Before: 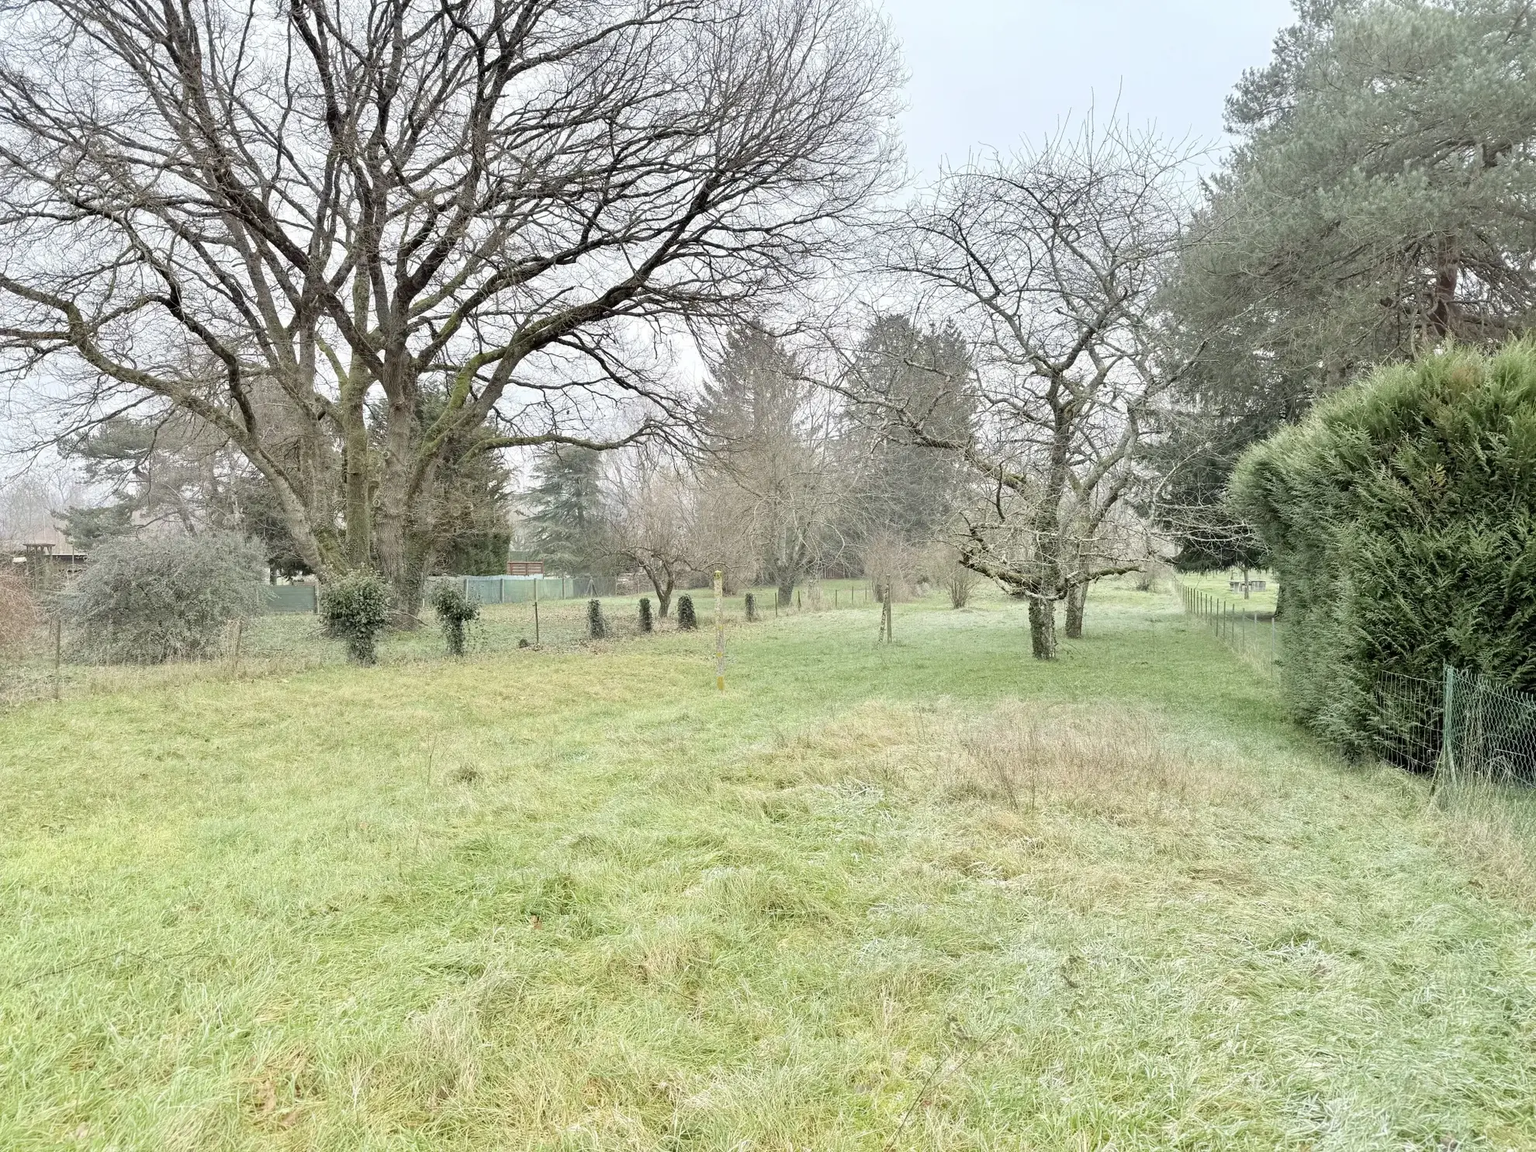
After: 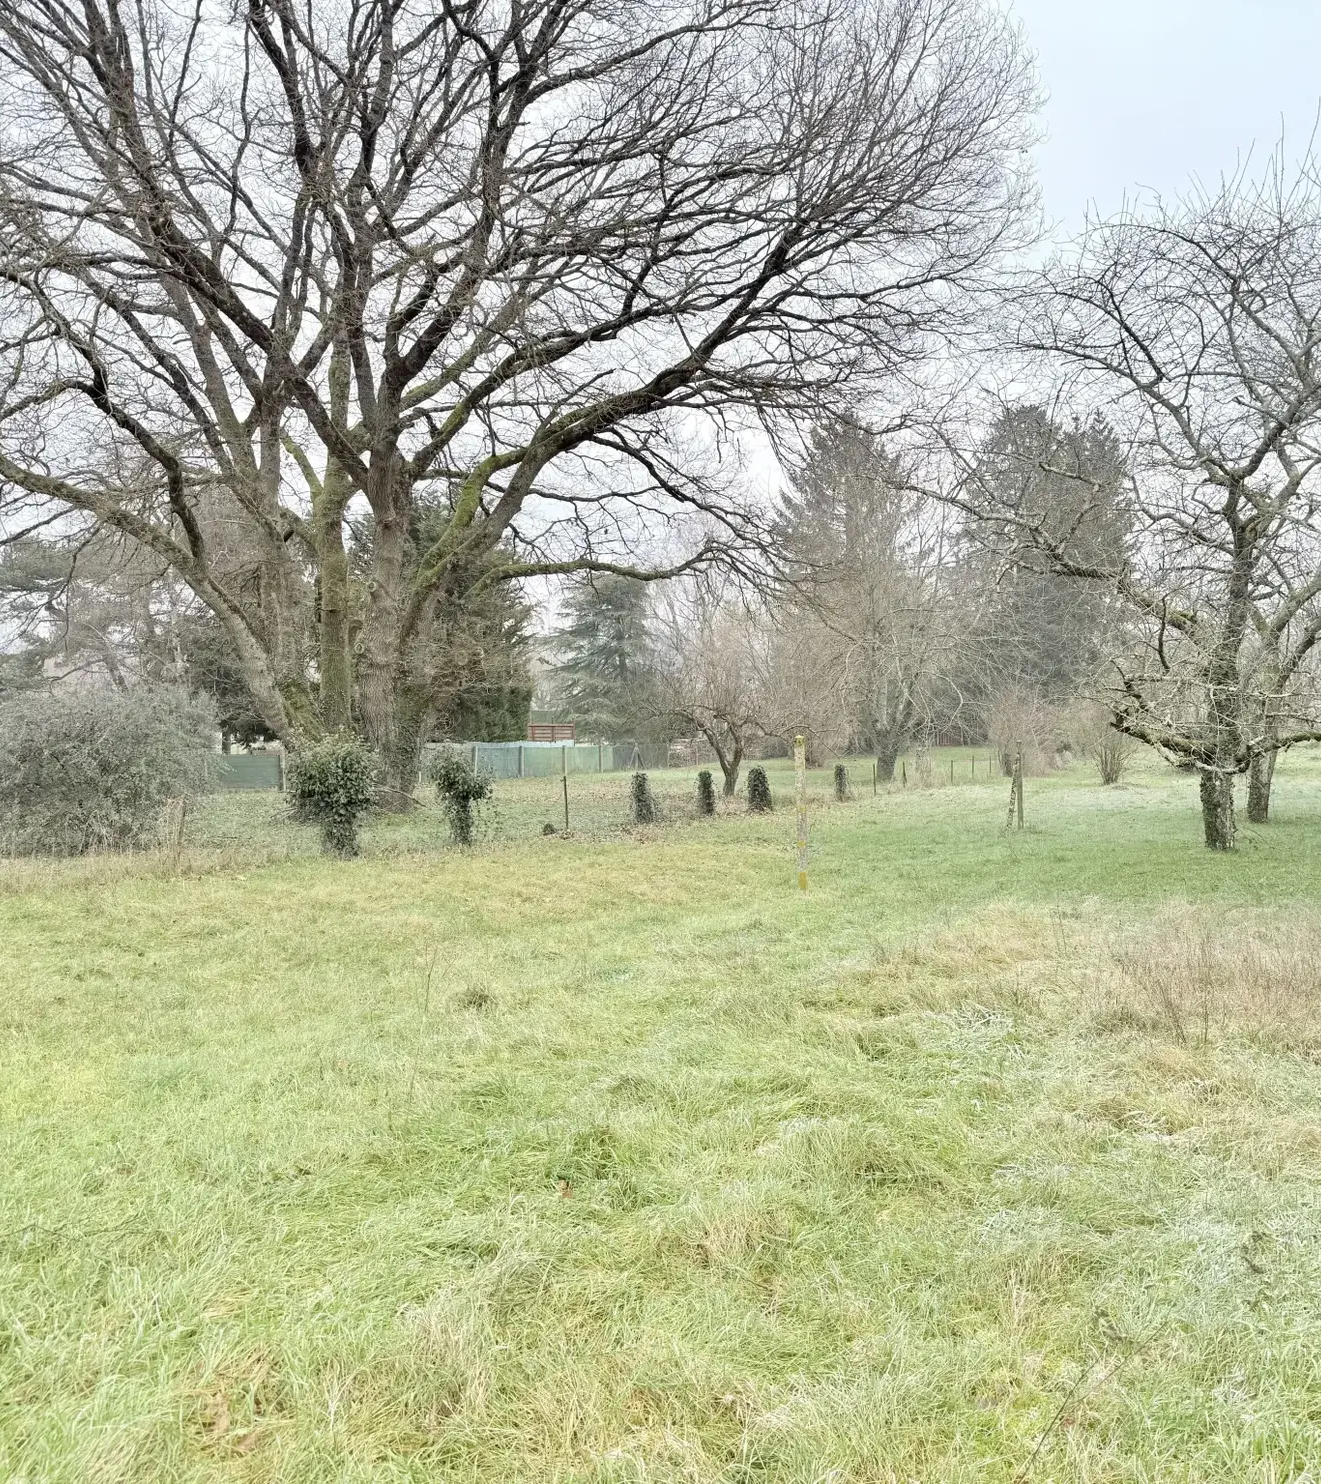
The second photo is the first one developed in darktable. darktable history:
crop and rotate: left 6.402%, right 26.849%
